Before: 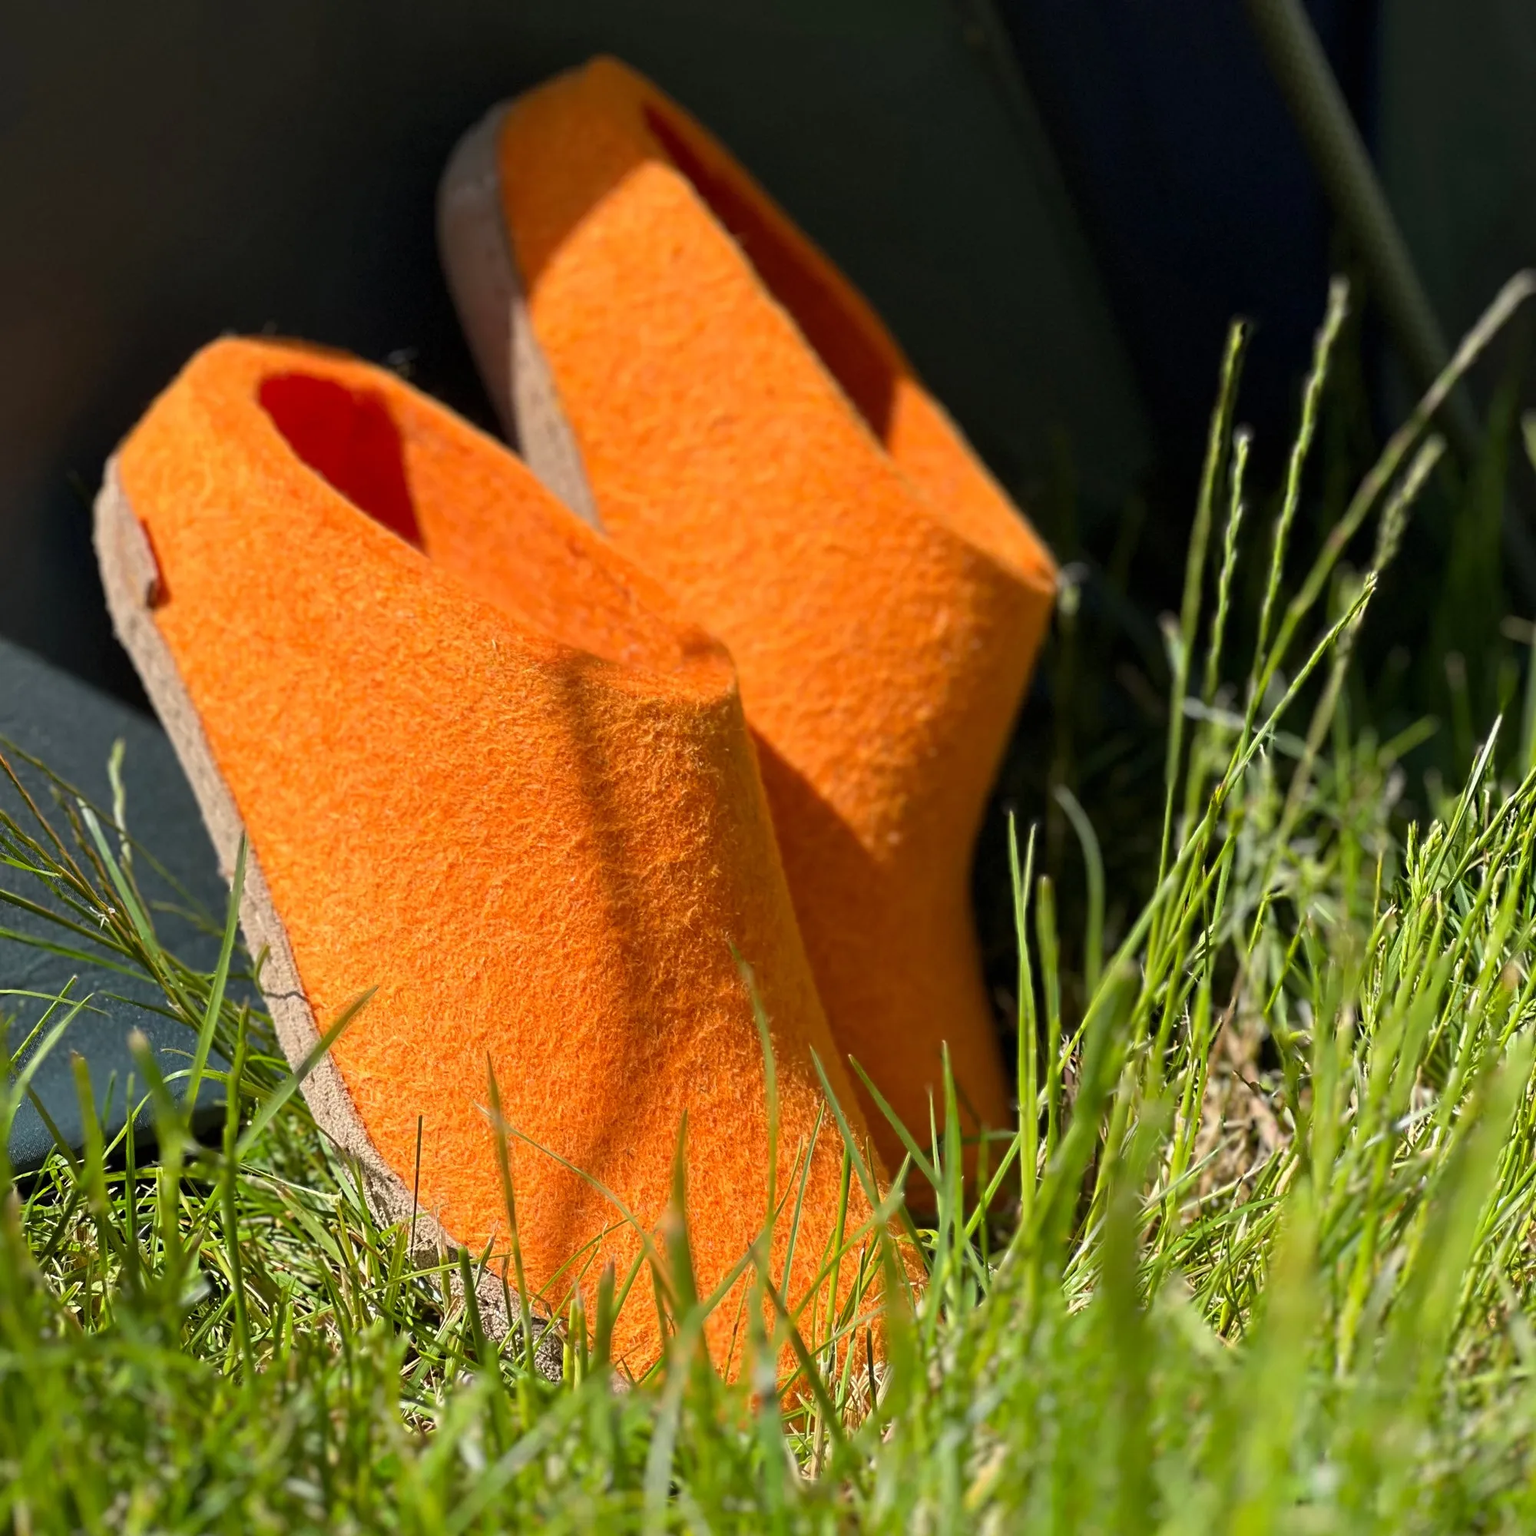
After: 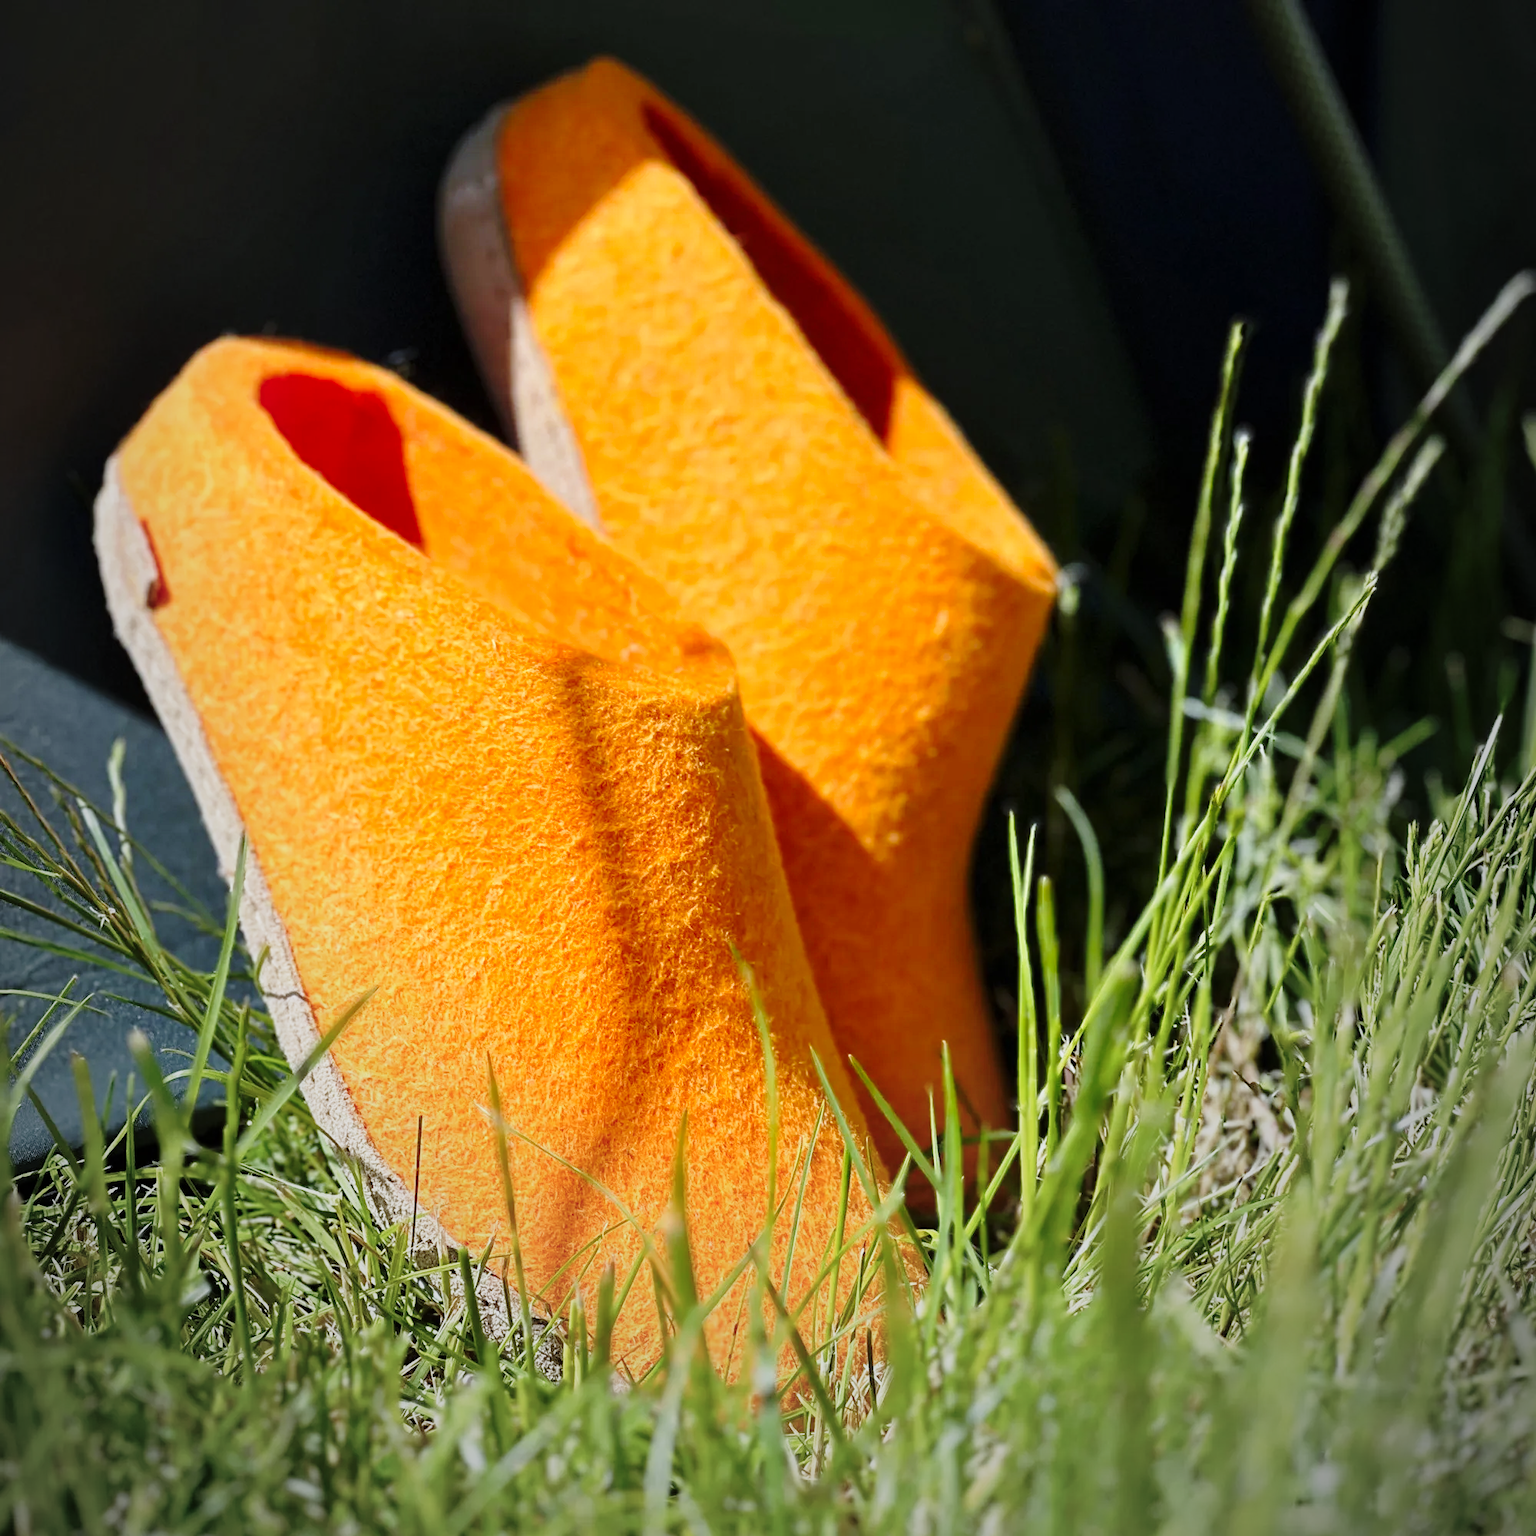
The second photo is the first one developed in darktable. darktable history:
vignetting: fall-off start 72.14%, fall-off radius 108.07%, brightness -0.713, saturation -0.488, center (-0.054, -0.359), width/height ratio 0.729
white balance: red 0.924, blue 1.095
base curve: curves: ch0 [(0, 0) (0.028, 0.03) (0.121, 0.232) (0.46, 0.748) (0.859, 0.968) (1, 1)], preserve colors none
